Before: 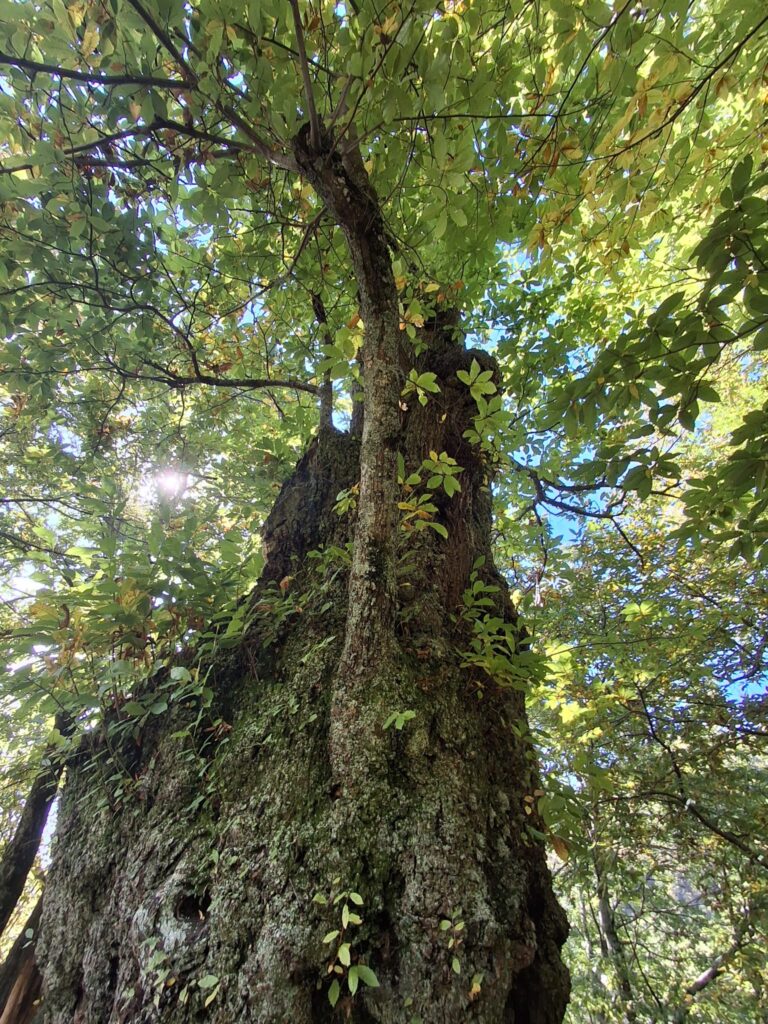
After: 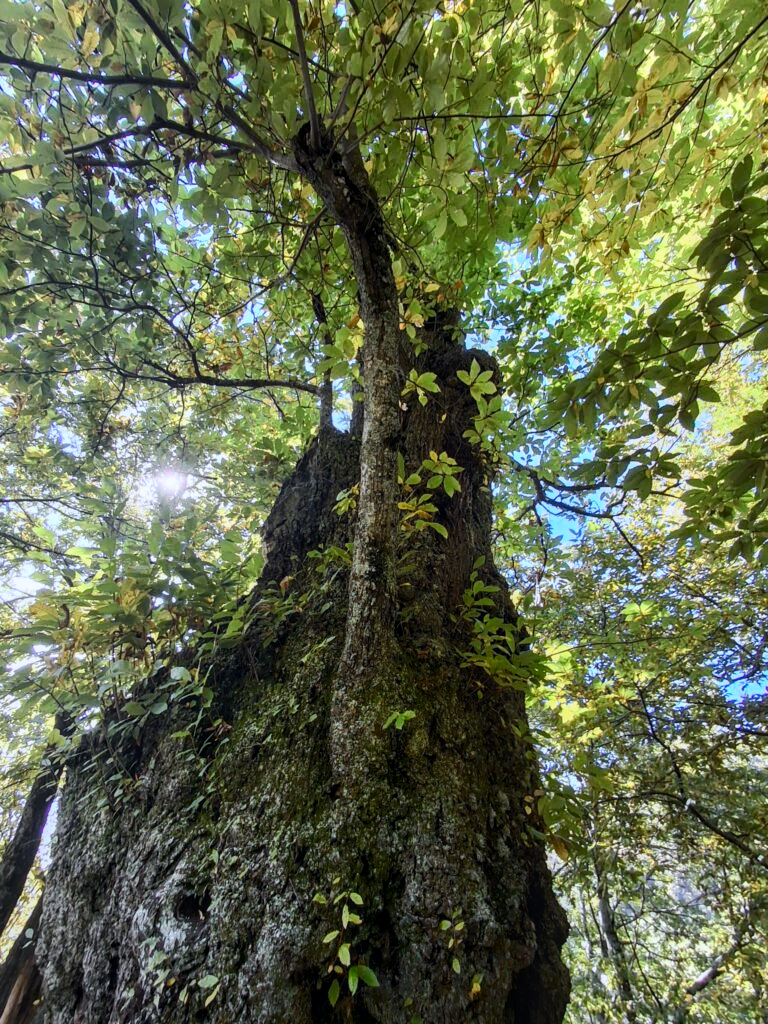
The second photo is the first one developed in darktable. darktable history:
white balance: red 0.967, blue 1.119, emerald 0.756
tone curve: curves: ch0 [(0, 0.02) (0.063, 0.058) (0.262, 0.243) (0.447, 0.468) (0.544, 0.596) (0.805, 0.823) (1, 0.952)]; ch1 [(0, 0) (0.339, 0.31) (0.417, 0.401) (0.452, 0.455) (0.482, 0.483) (0.502, 0.499) (0.517, 0.506) (0.55, 0.542) (0.588, 0.604) (0.729, 0.782) (1, 1)]; ch2 [(0, 0) (0.346, 0.34) (0.431, 0.45) (0.485, 0.487) (0.5, 0.496) (0.527, 0.526) (0.56, 0.574) (0.613, 0.642) (0.679, 0.703) (1, 1)], color space Lab, independent channels, preserve colors none
shadows and highlights: shadows -70, highlights 35, soften with gaussian
local contrast: on, module defaults
